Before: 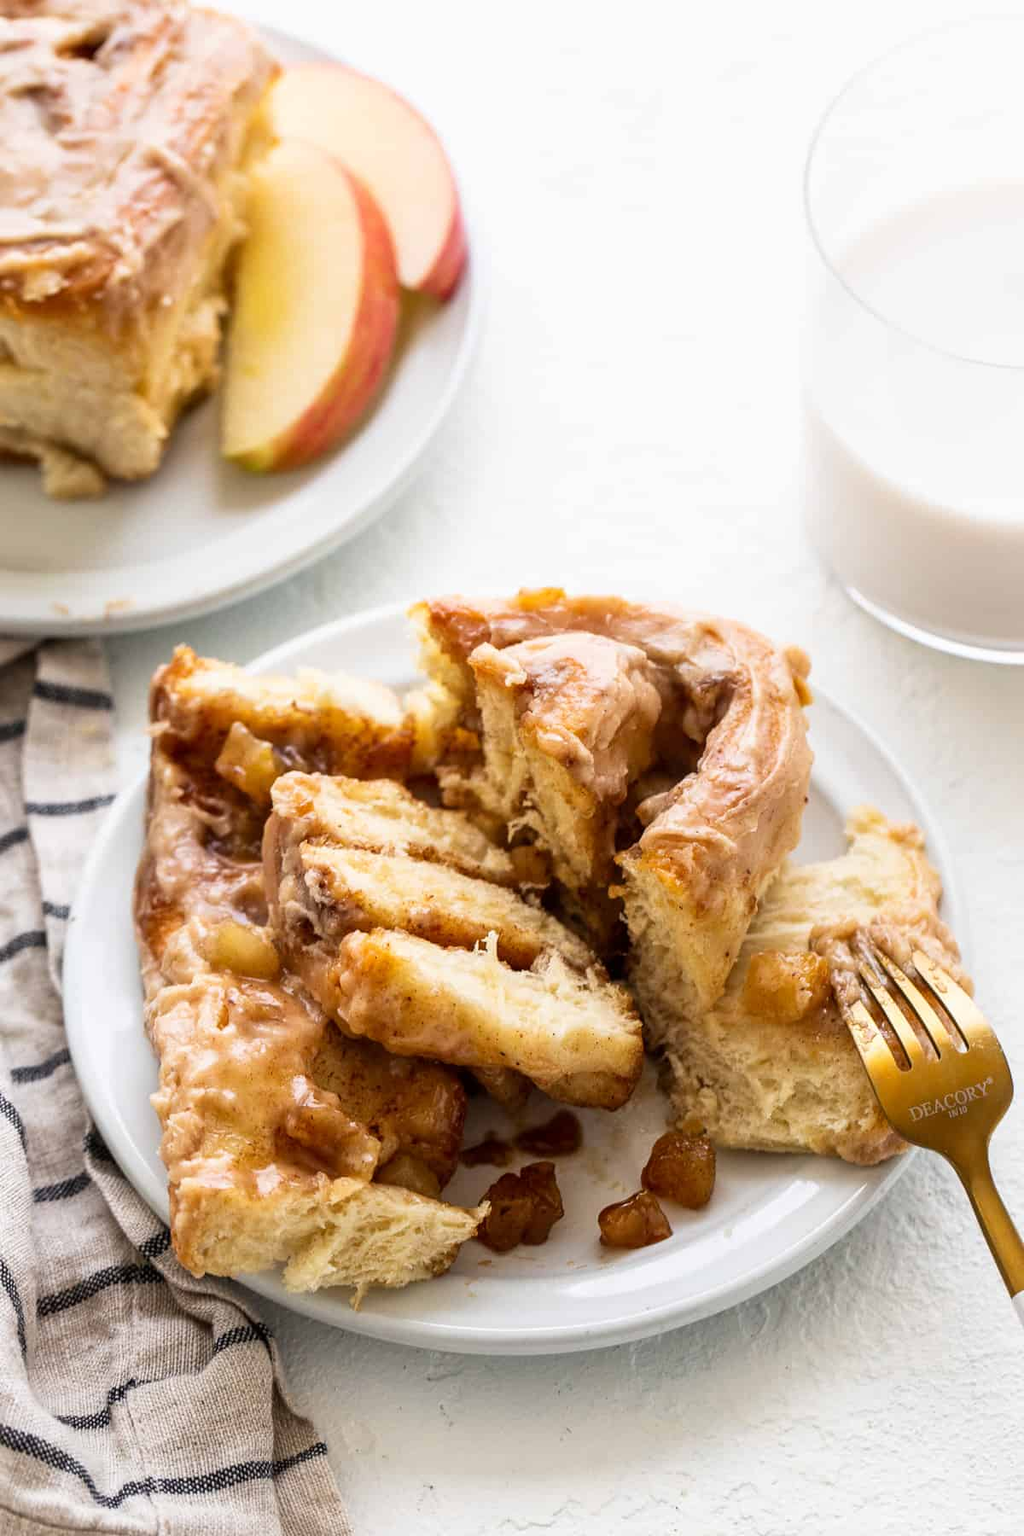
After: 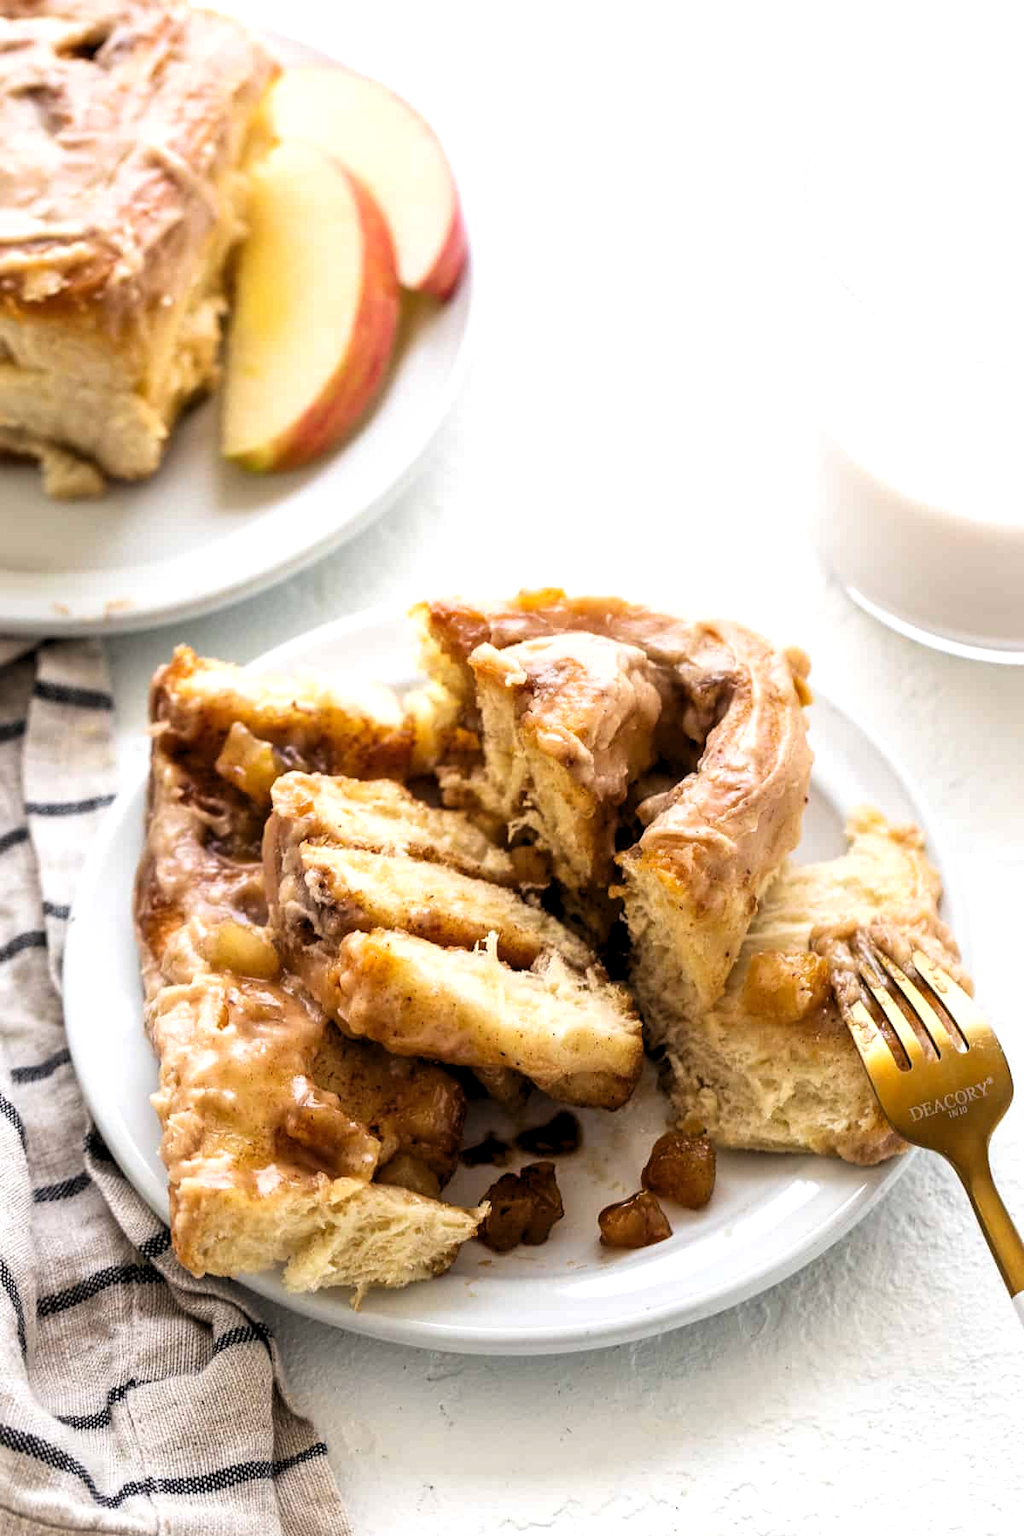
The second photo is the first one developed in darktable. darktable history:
levels: levels [0.062, 0.494, 0.925]
